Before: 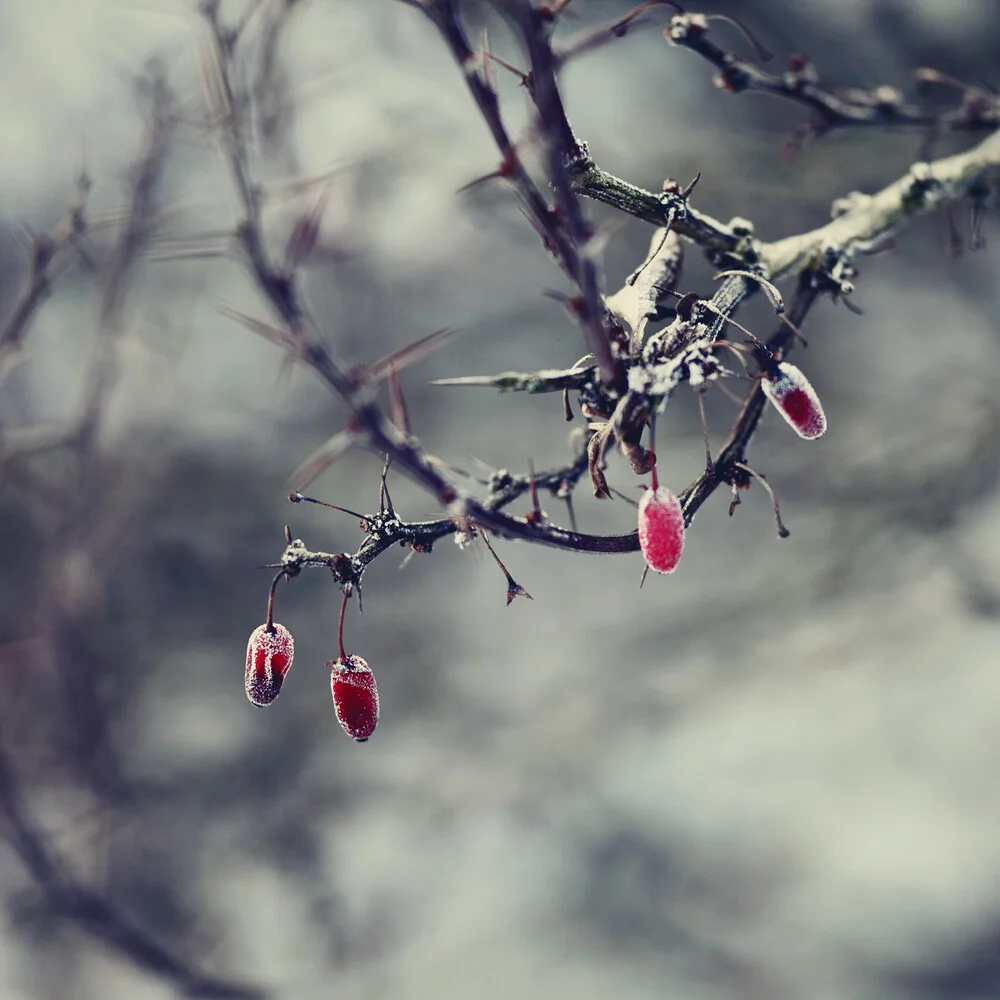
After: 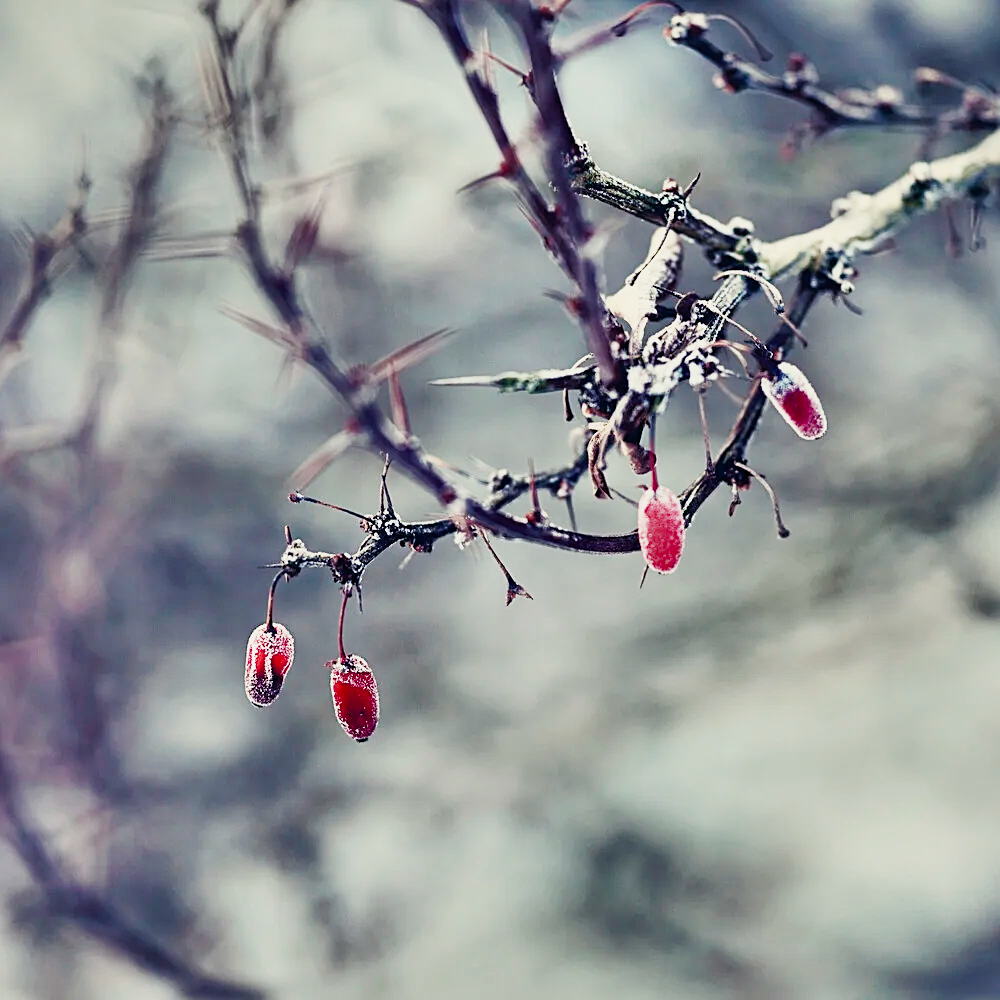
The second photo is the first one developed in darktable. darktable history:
shadows and highlights: white point adjustment -3.64, highlights -63.34, highlights color adjustment 42%, soften with gaussian
filmic rgb: black relative exposure -5 EV, hardness 2.88, contrast 1.1, highlights saturation mix -20%
sharpen: on, module defaults
exposure: black level correction 0, exposure 1.45 EV, compensate exposure bias true, compensate highlight preservation false
